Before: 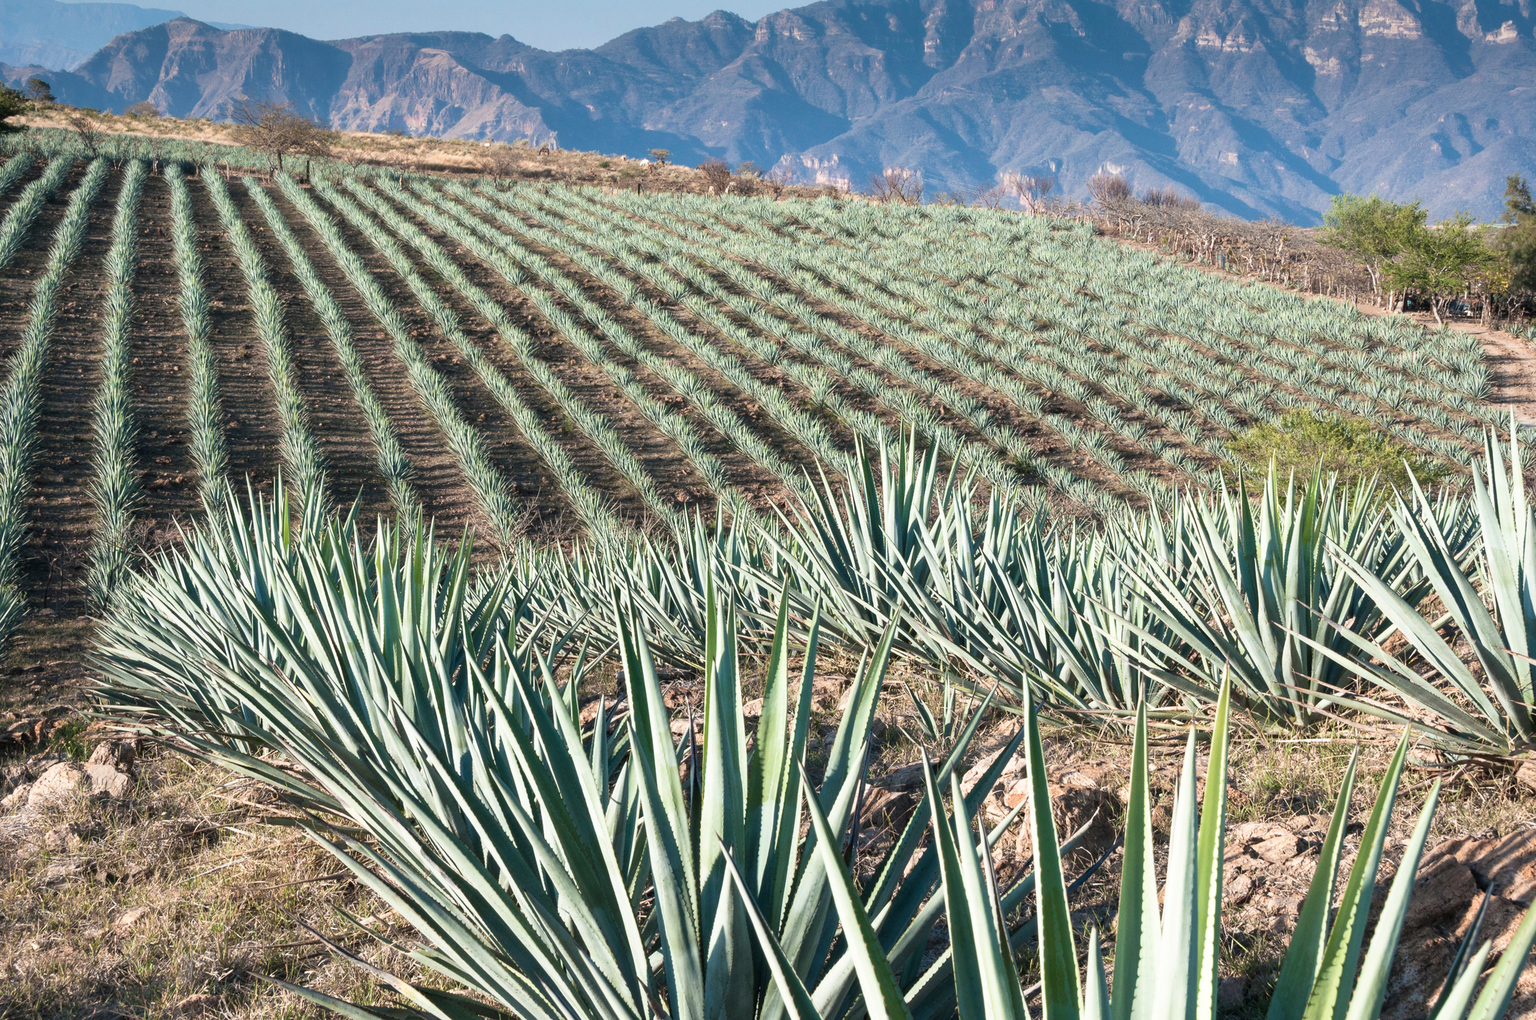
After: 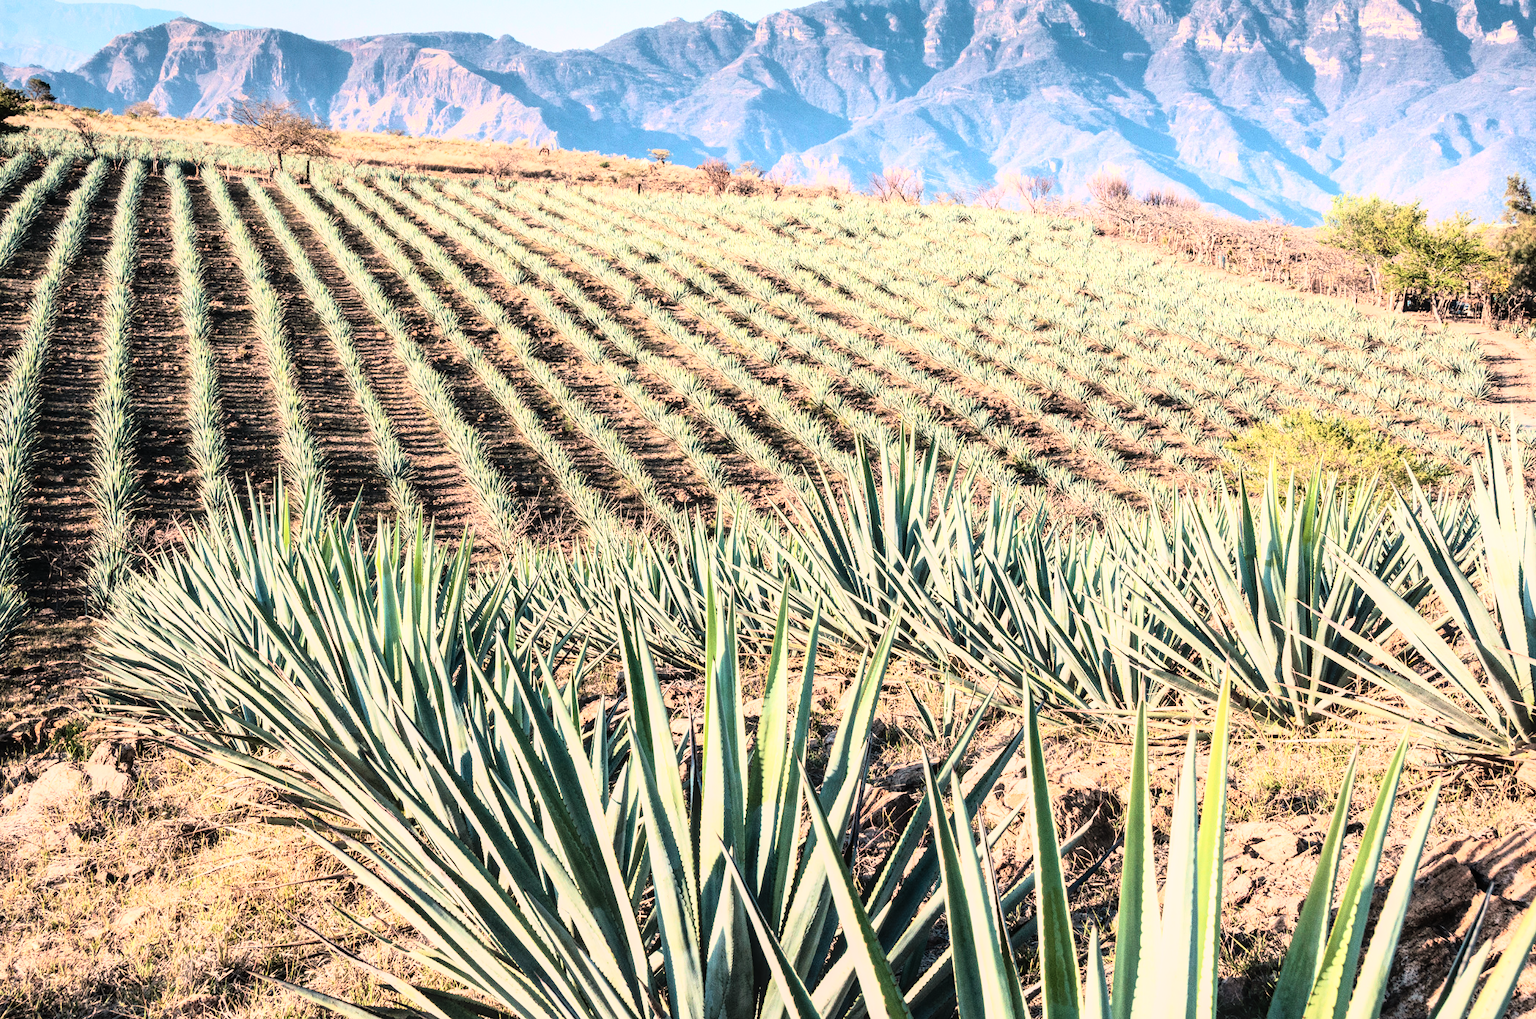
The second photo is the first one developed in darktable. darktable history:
local contrast: on, module defaults
white balance: red 1.127, blue 0.943
rgb curve: curves: ch0 [(0, 0) (0.21, 0.15) (0.24, 0.21) (0.5, 0.75) (0.75, 0.96) (0.89, 0.99) (1, 1)]; ch1 [(0, 0.02) (0.21, 0.13) (0.25, 0.2) (0.5, 0.67) (0.75, 0.9) (0.89, 0.97) (1, 1)]; ch2 [(0, 0.02) (0.21, 0.13) (0.25, 0.2) (0.5, 0.67) (0.75, 0.9) (0.89, 0.97) (1, 1)], compensate middle gray true
